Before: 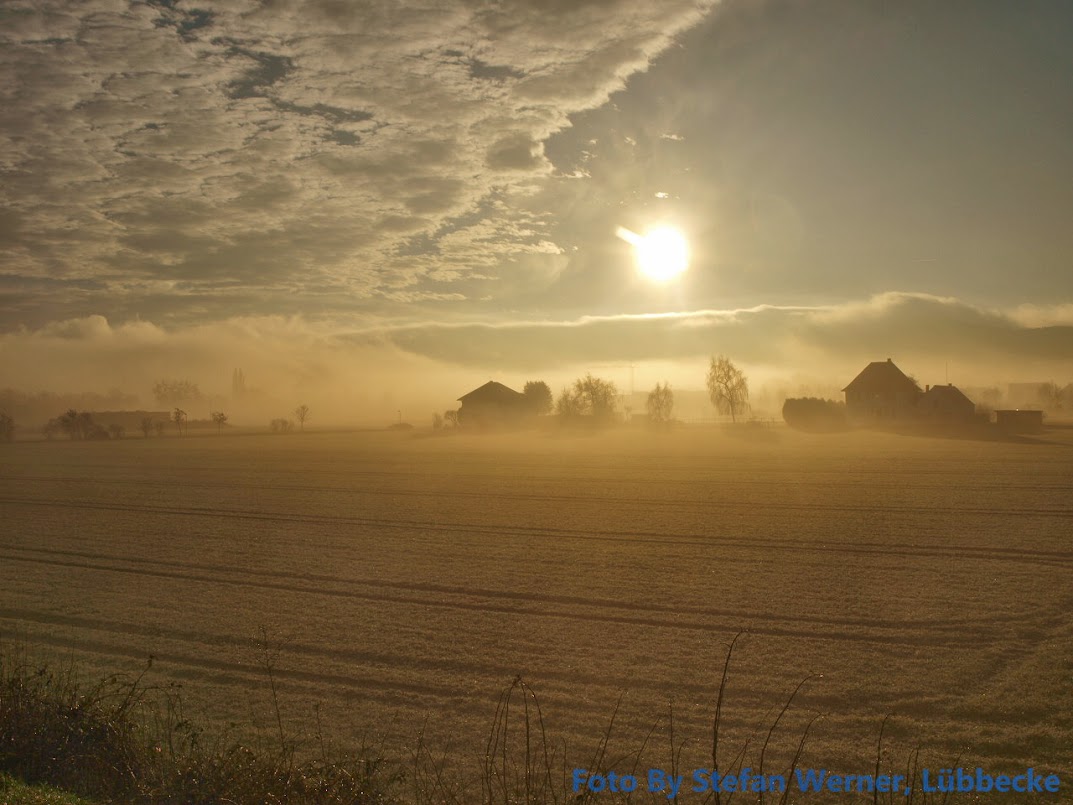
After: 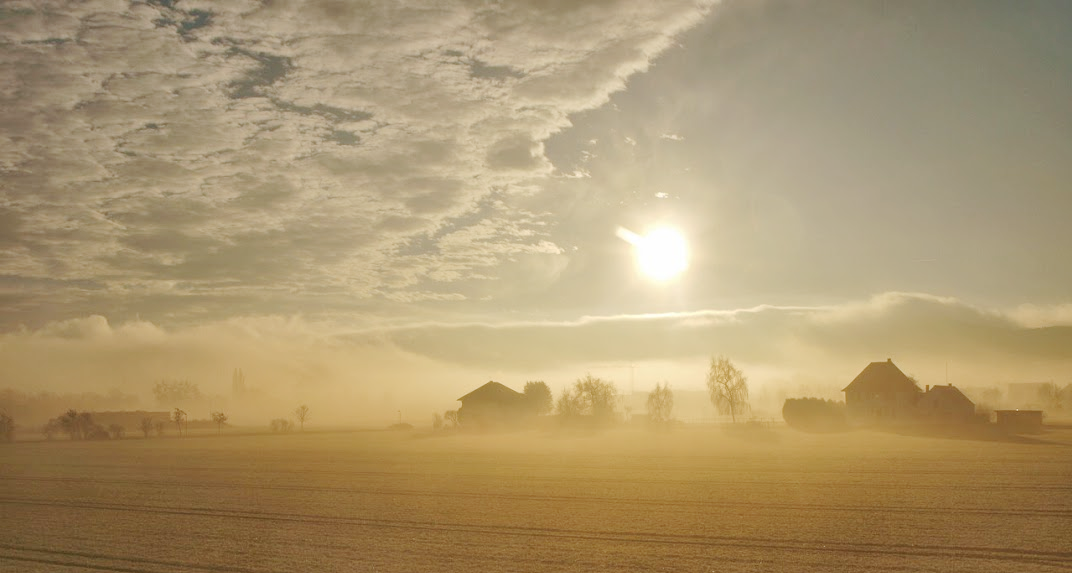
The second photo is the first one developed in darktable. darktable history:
base curve: curves: ch0 [(0, 0) (0.158, 0.273) (0.879, 0.895) (1, 1)], preserve colors none
crop: right 0%, bottom 28.73%
